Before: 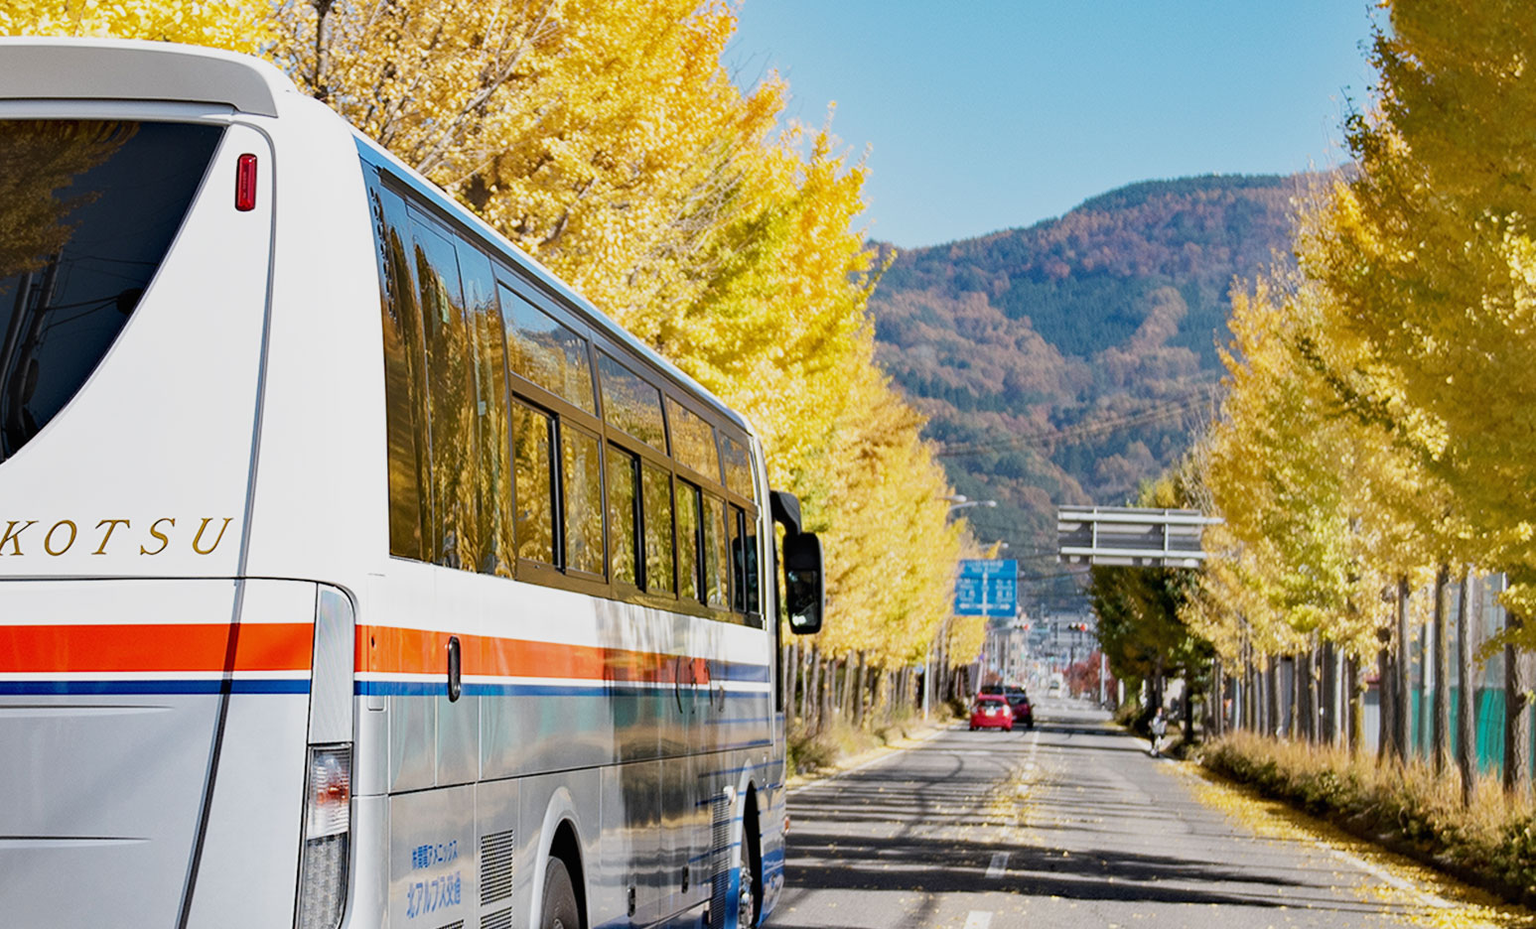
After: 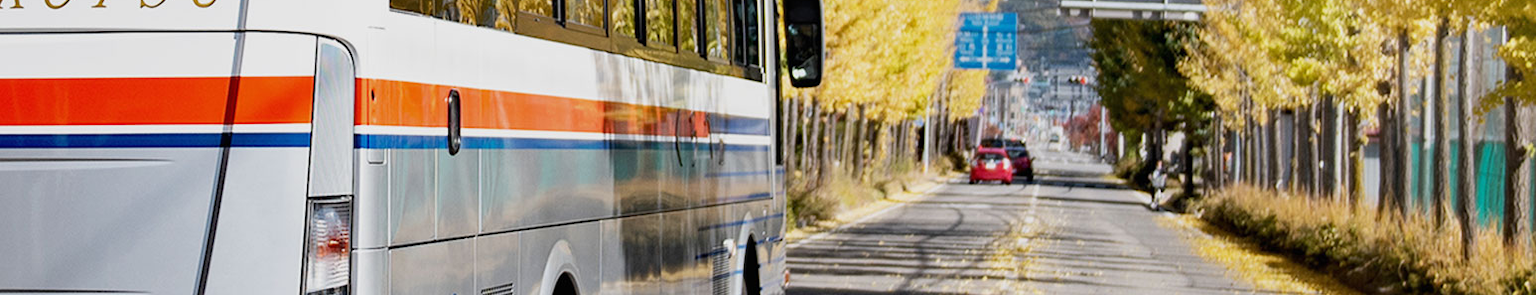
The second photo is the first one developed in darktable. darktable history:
crop and rotate: top 58.973%, bottom 9.136%
